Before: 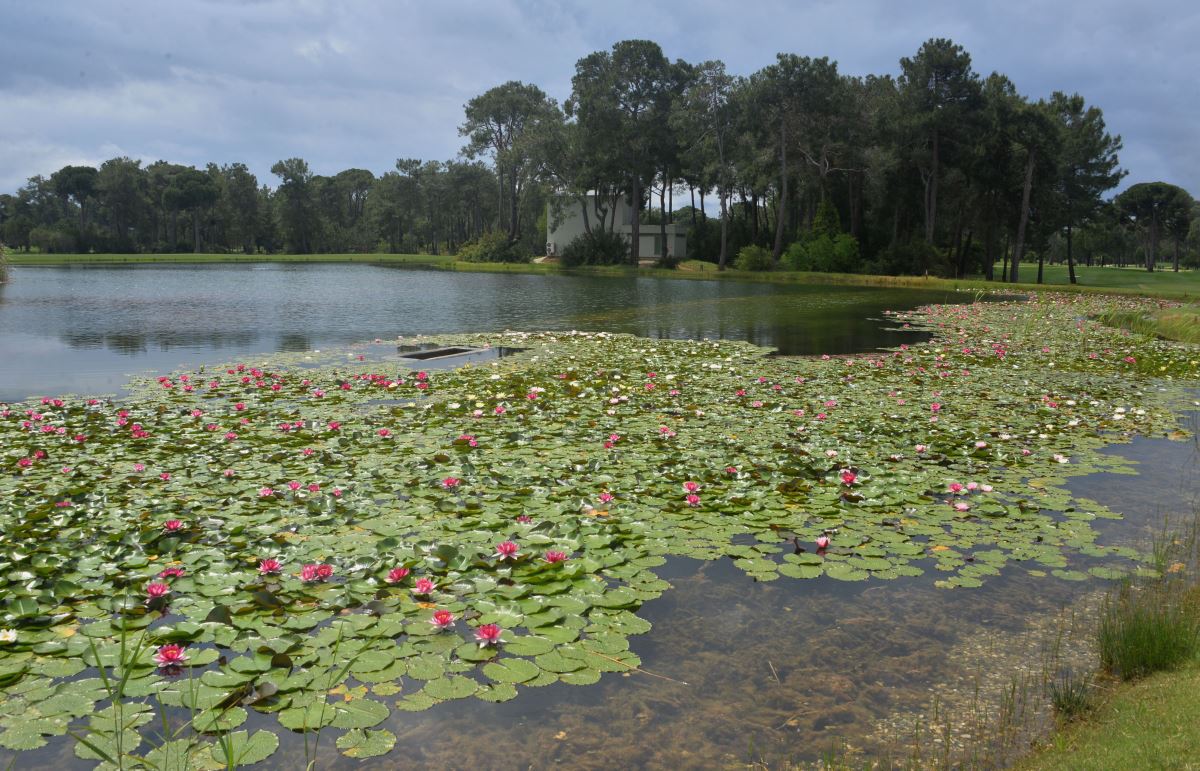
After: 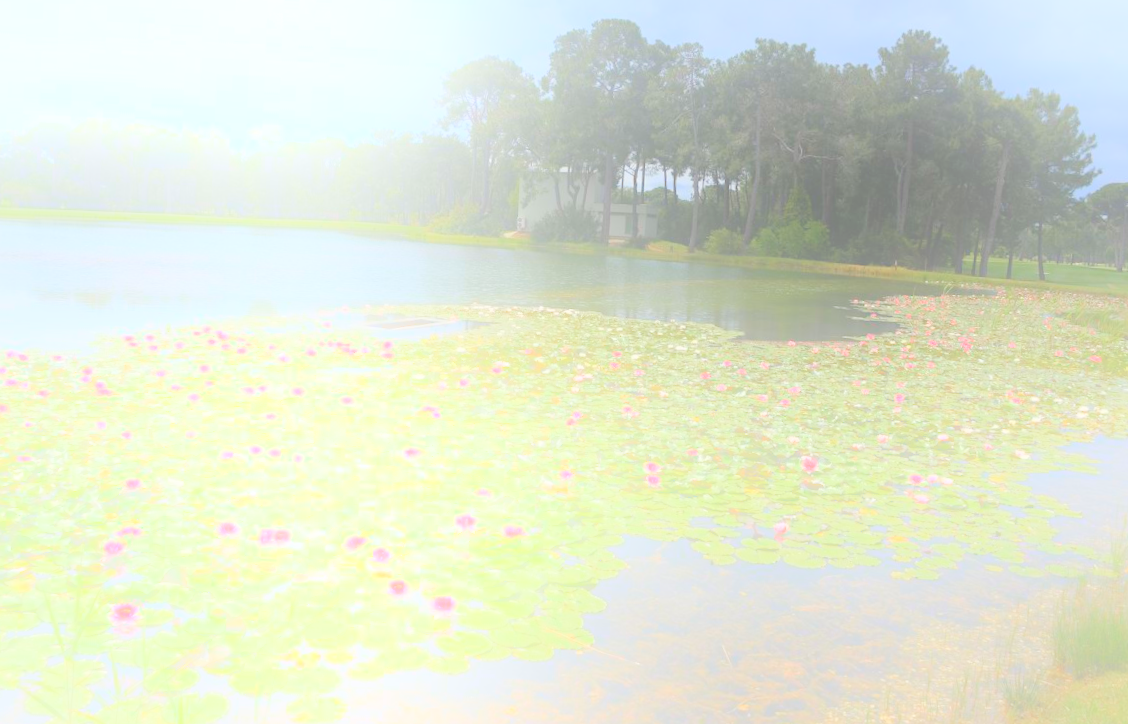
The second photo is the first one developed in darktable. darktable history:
bloom: size 25%, threshold 5%, strength 90%
color zones: curves: ch0 [(0, 0.5) (0.143, 0.5) (0.286, 0.456) (0.429, 0.5) (0.571, 0.5) (0.714, 0.5) (0.857, 0.5) (1, 0.5)]; ch1 [(0, 0.5) (0.143, 0.5) (0.286, 0.422) (0.429, 0.5) (0.571, 0.5) (0.714, 0.5) (0.857, 0.5) (1, 0.5)]
crop and rotate: angle -2.38°
